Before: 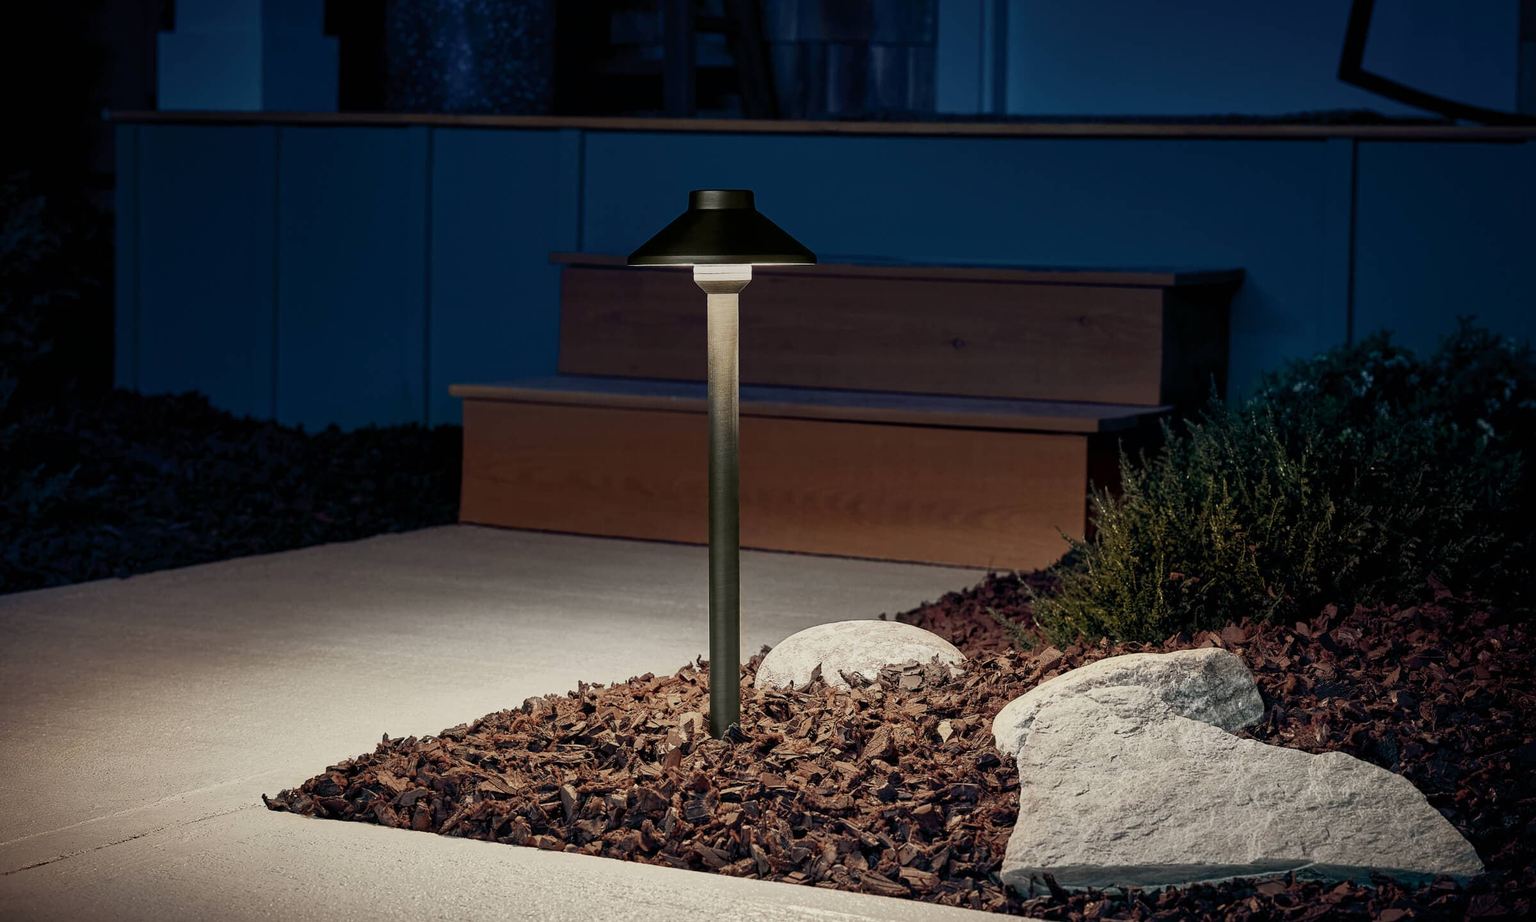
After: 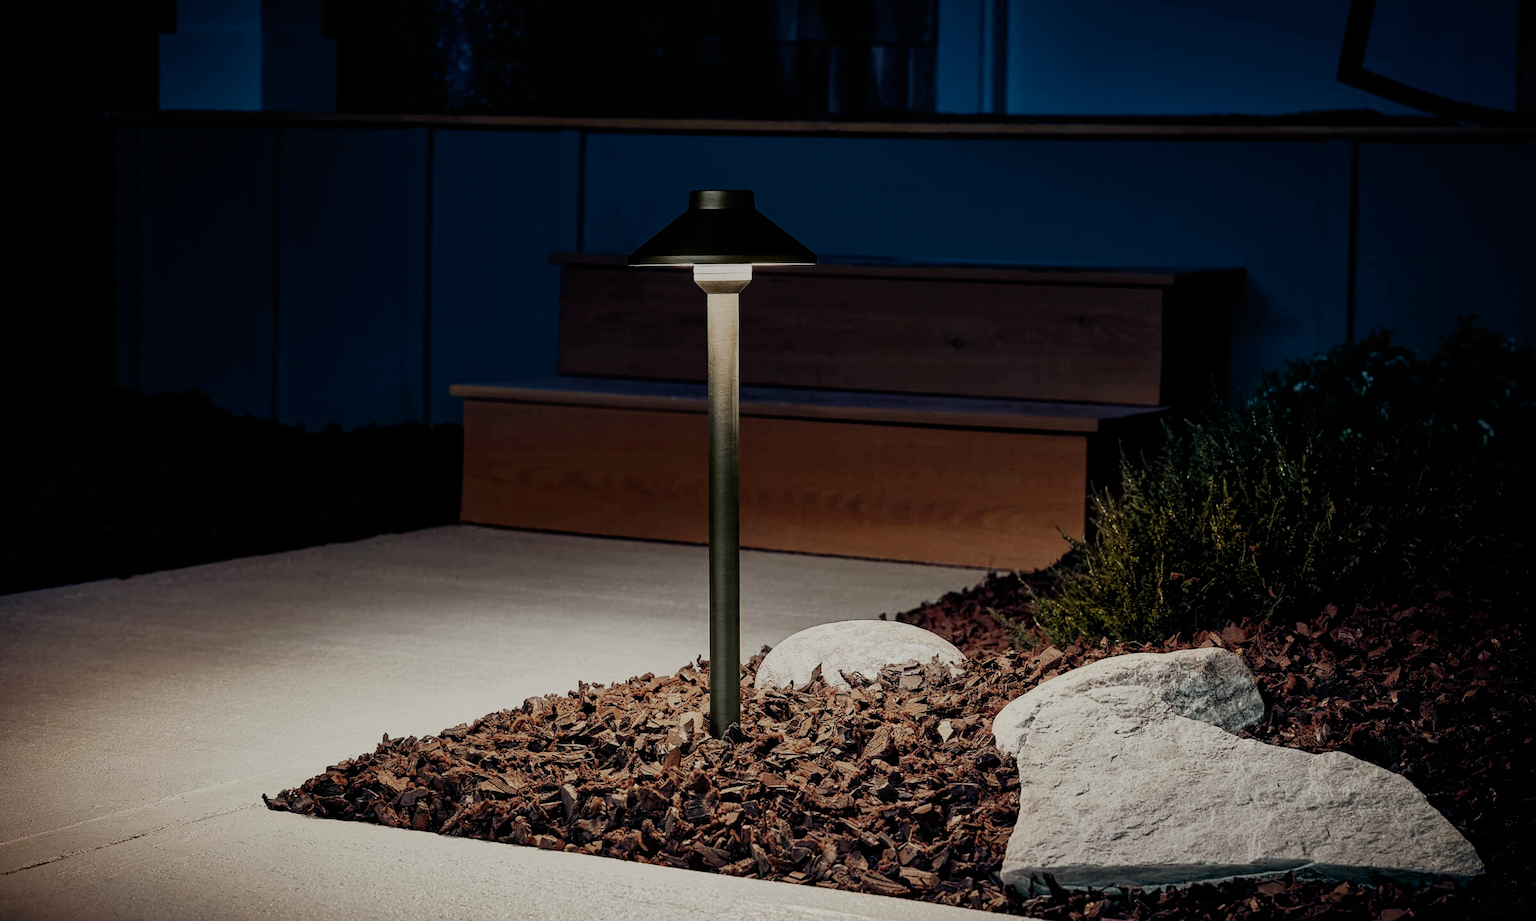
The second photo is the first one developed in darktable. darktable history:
filmic rgb: black relative exposure -7.65 EV, white relative exposure 4.56 EV, threshold 5.98 EV, hardness 3.61, contrast 1.051, preserve chrominance no, color science v5 (2021), enable highlight reconstruction true
